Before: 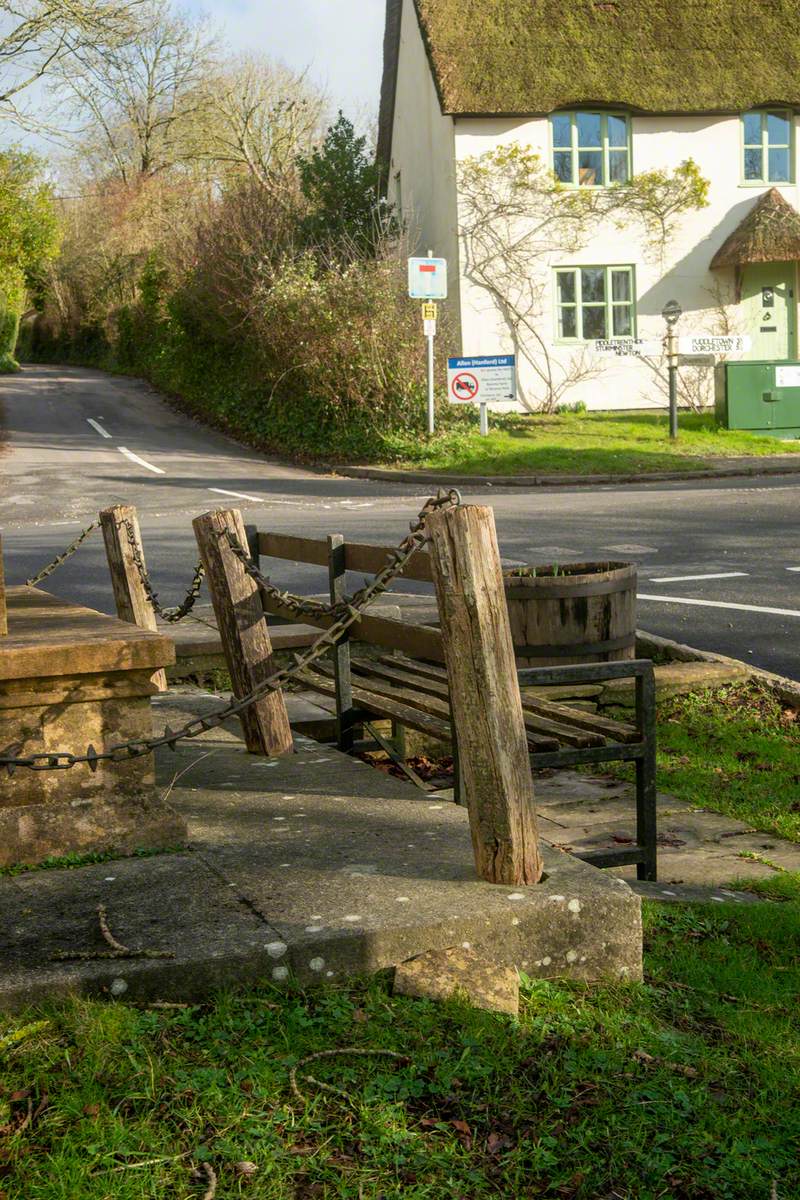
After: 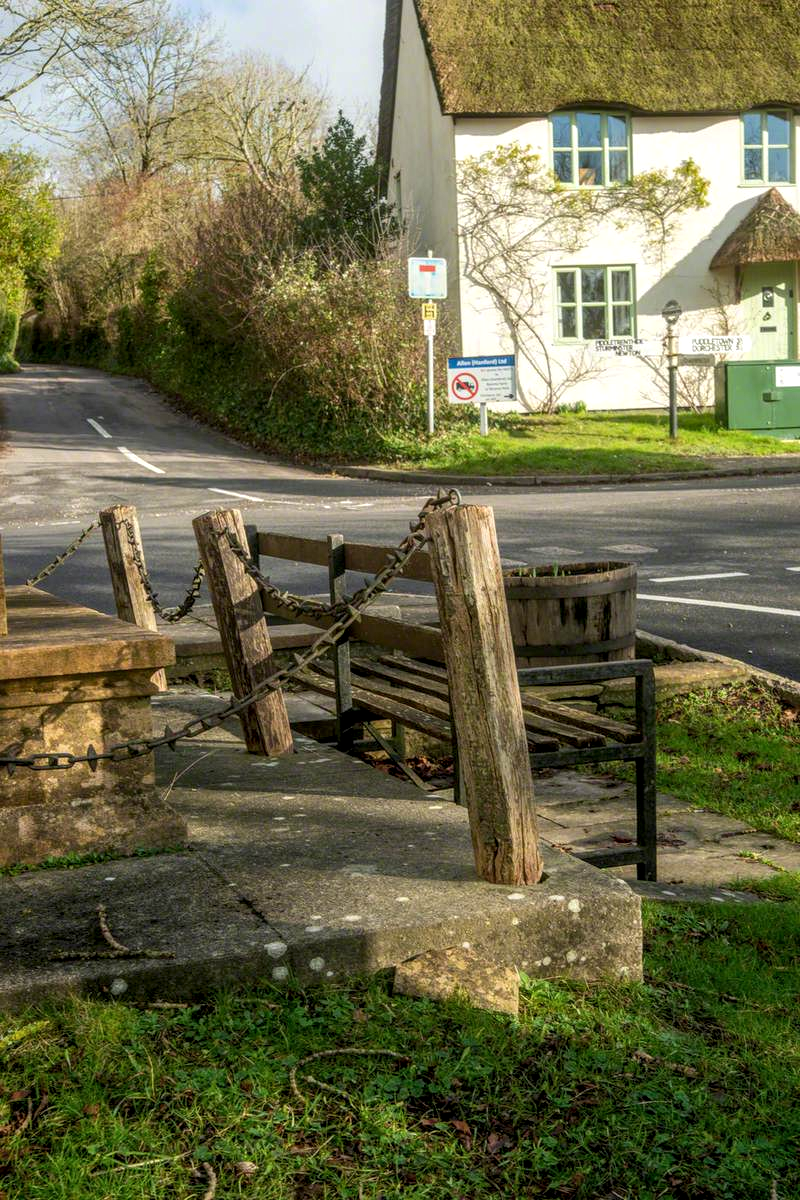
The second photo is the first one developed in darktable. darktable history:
local contrast: highlights 56%, shadows 52%, detail 130%, midtone range 0.453
